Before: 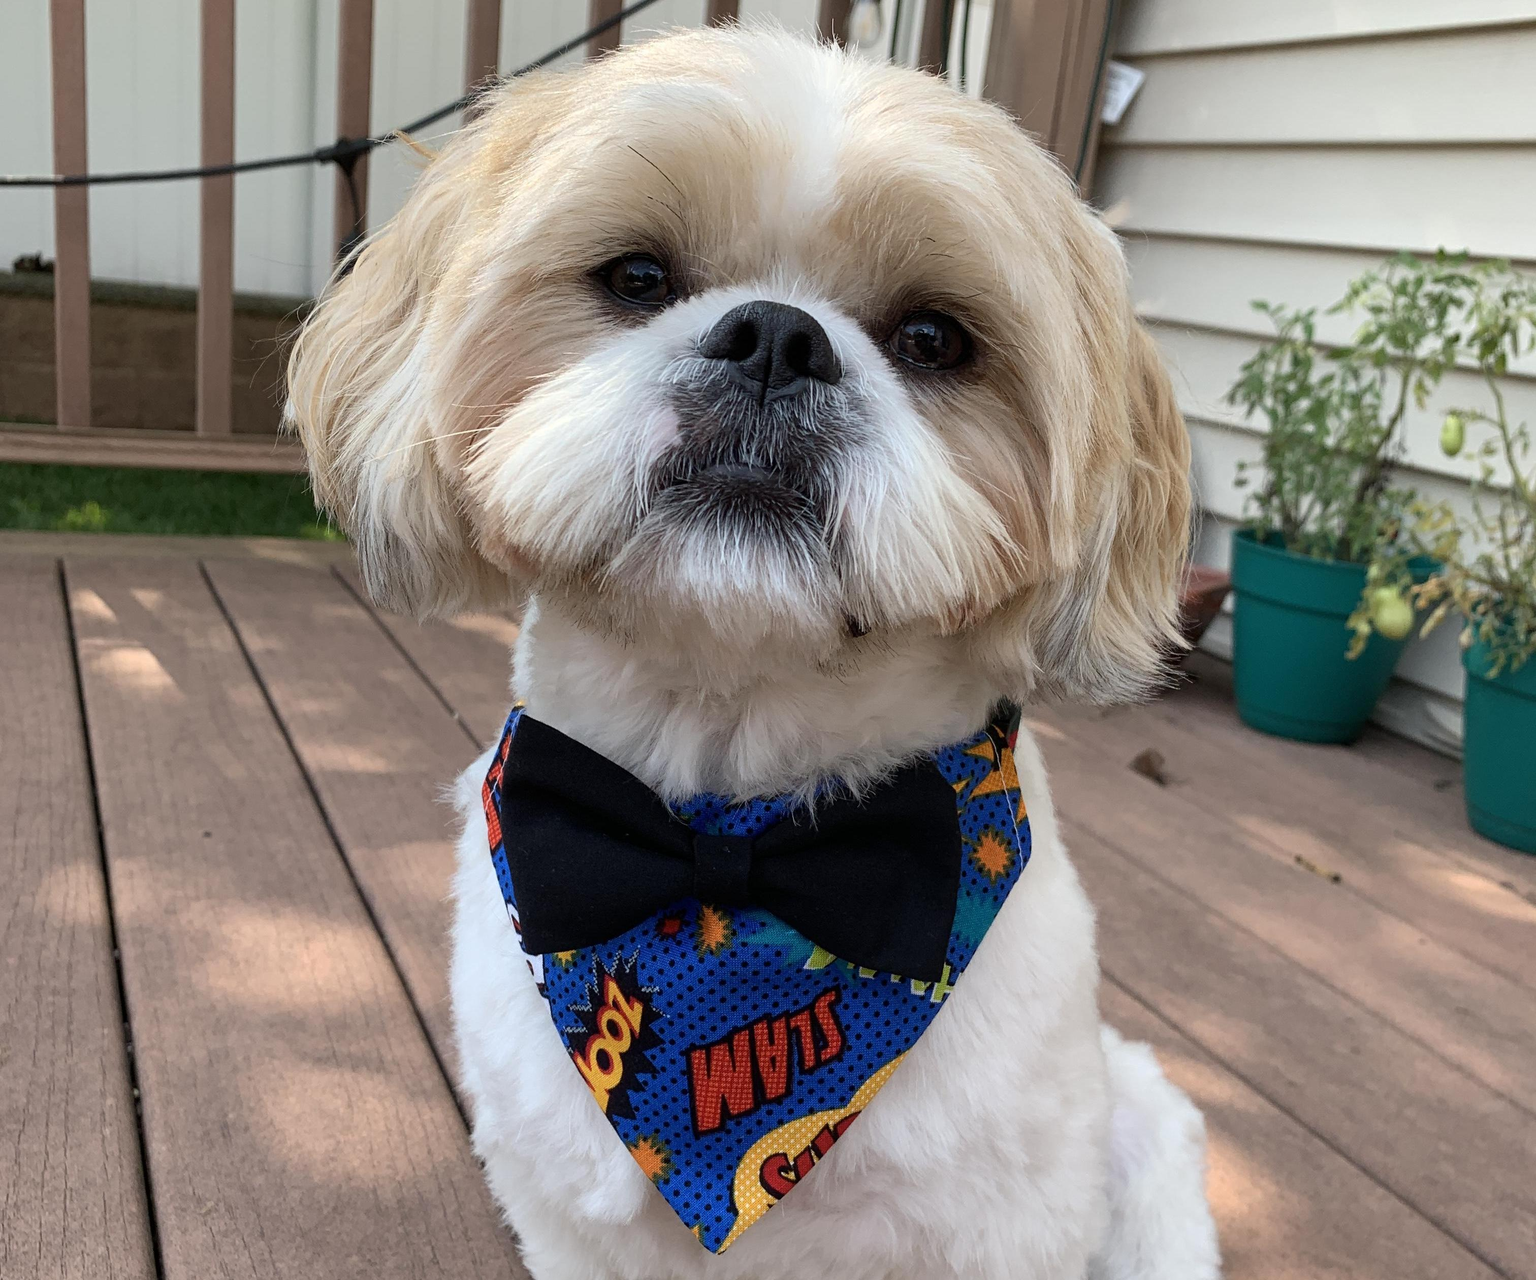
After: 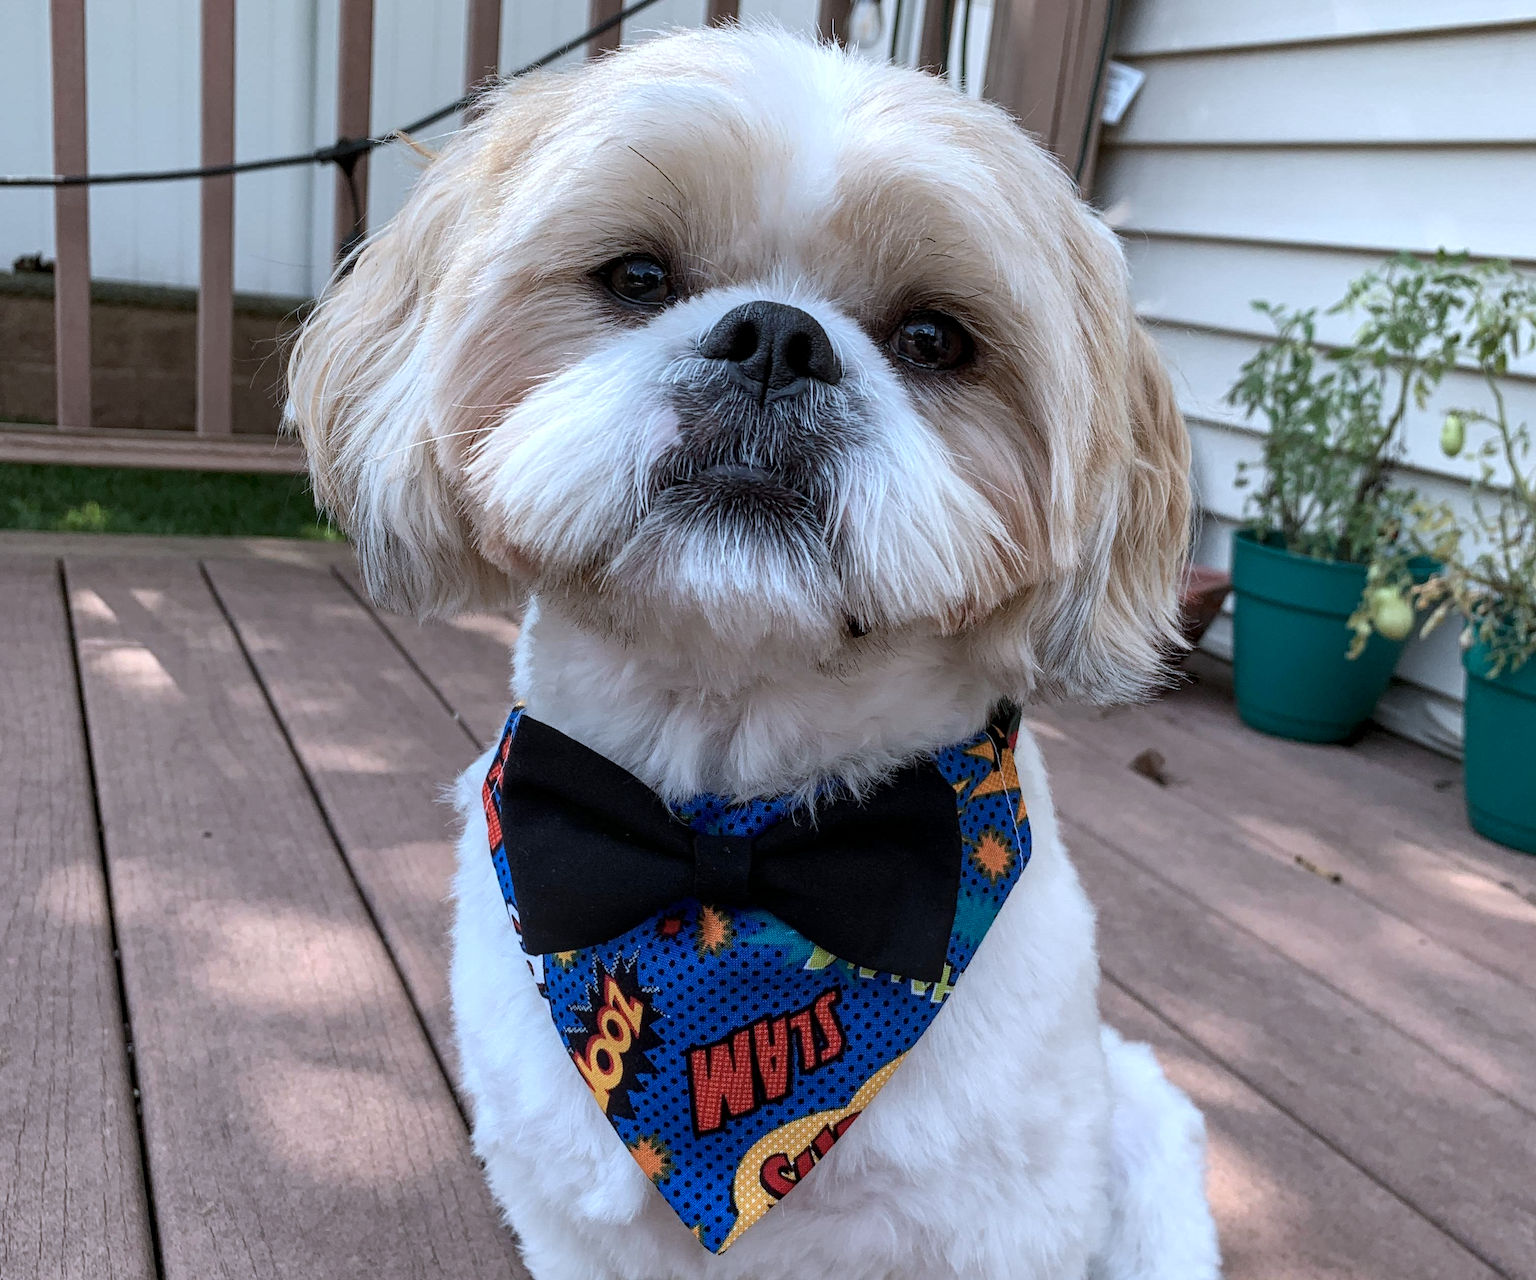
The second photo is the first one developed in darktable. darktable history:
local contrast: on, module defaults
color correction: highlights a* -2.24, highlights b* -18.1
